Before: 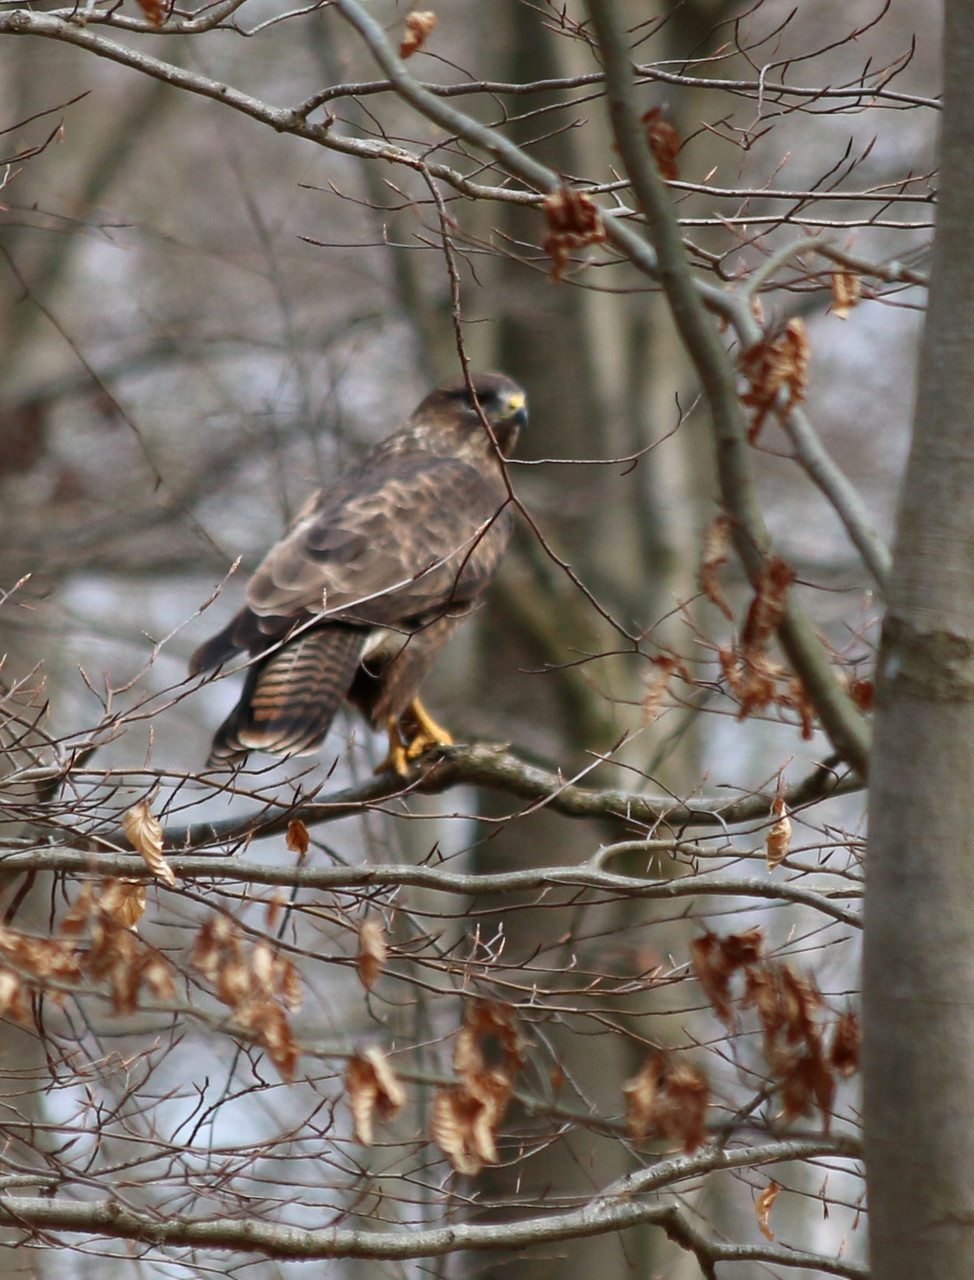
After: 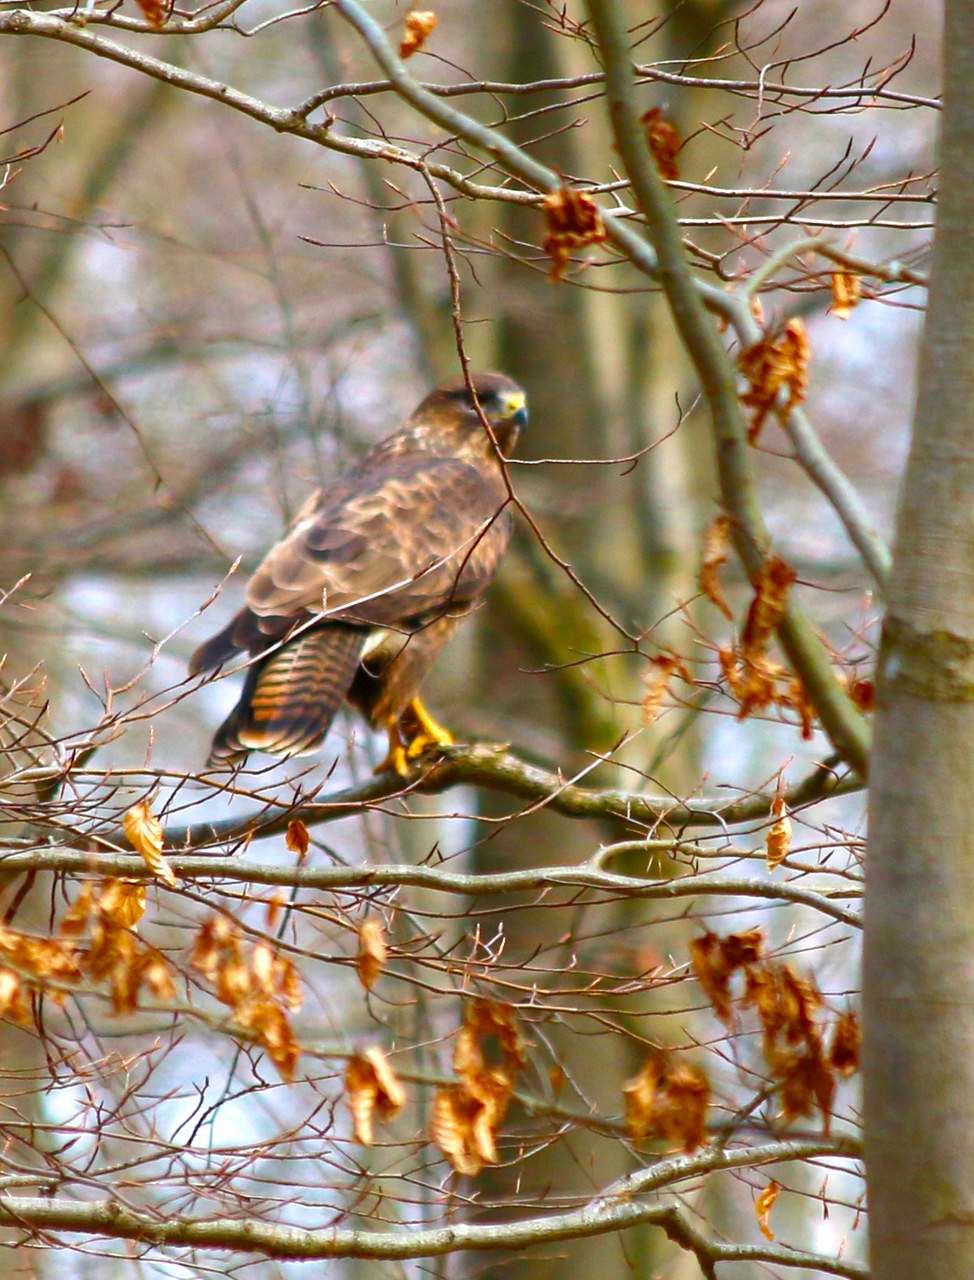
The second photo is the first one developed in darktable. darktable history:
color balance rgb: perceptual saturation grading › global saturation 30%, global vibrance 20%
velvia: strength 32%, mid-tones bias 0.2
exposure: exposure 0.657 EV, compensate highlight preservation false
